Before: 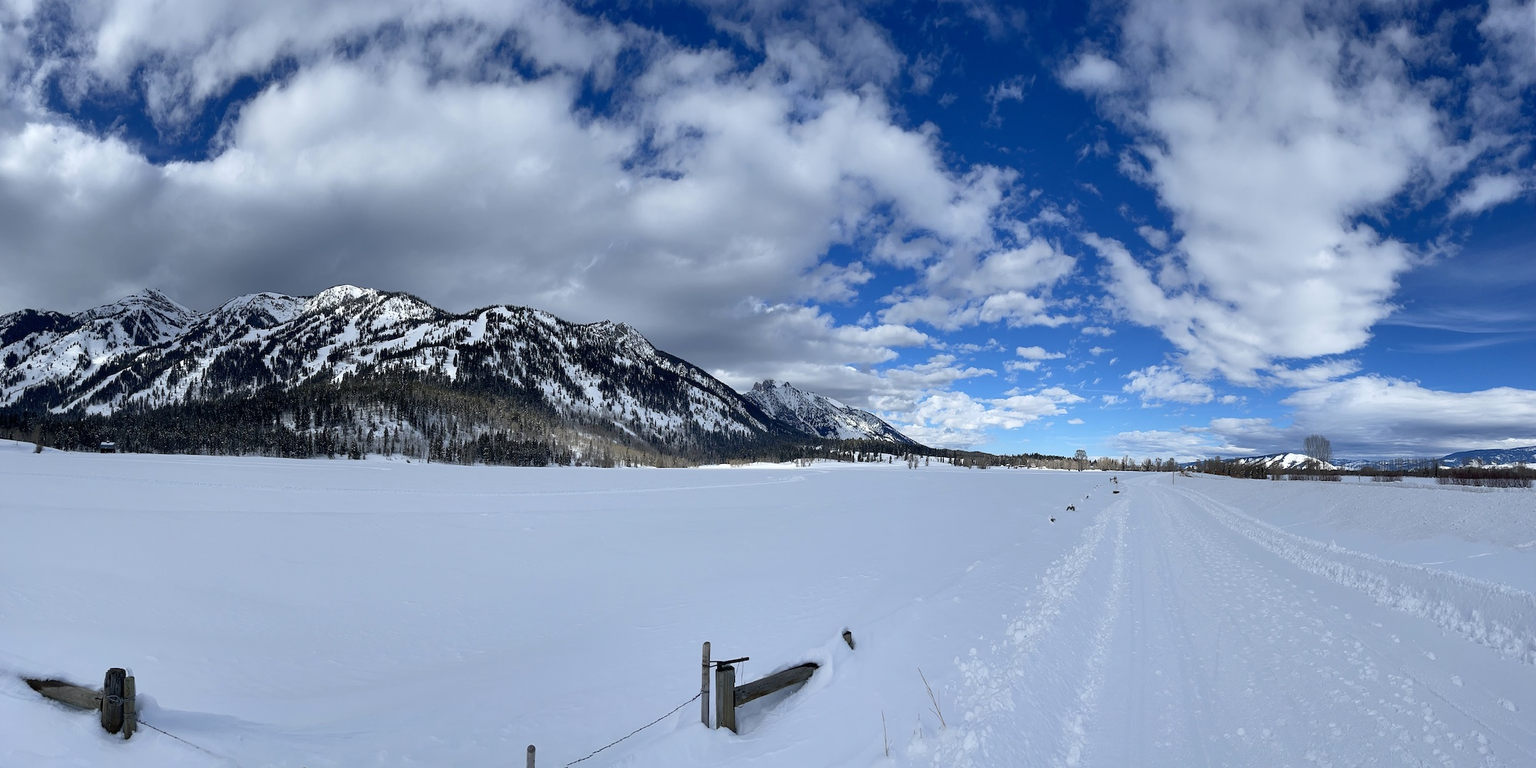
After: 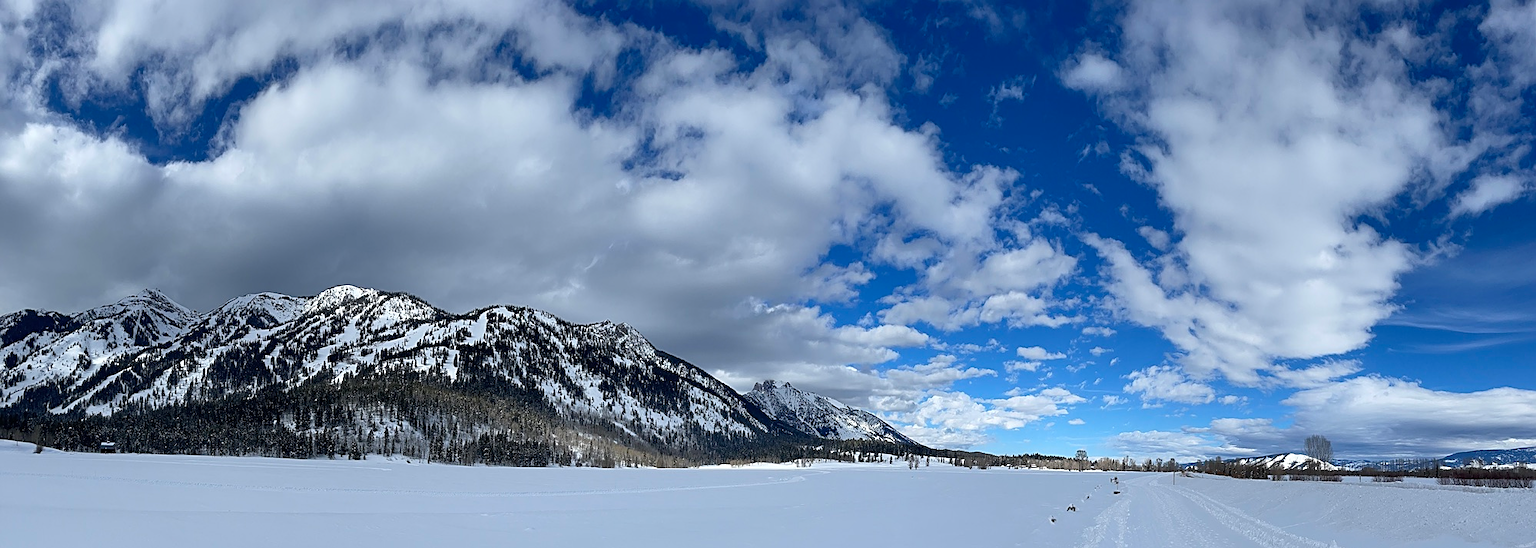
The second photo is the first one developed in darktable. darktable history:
sharpen: on, module defaults
crop: bottom 28.576%
white balance: emerald 1
